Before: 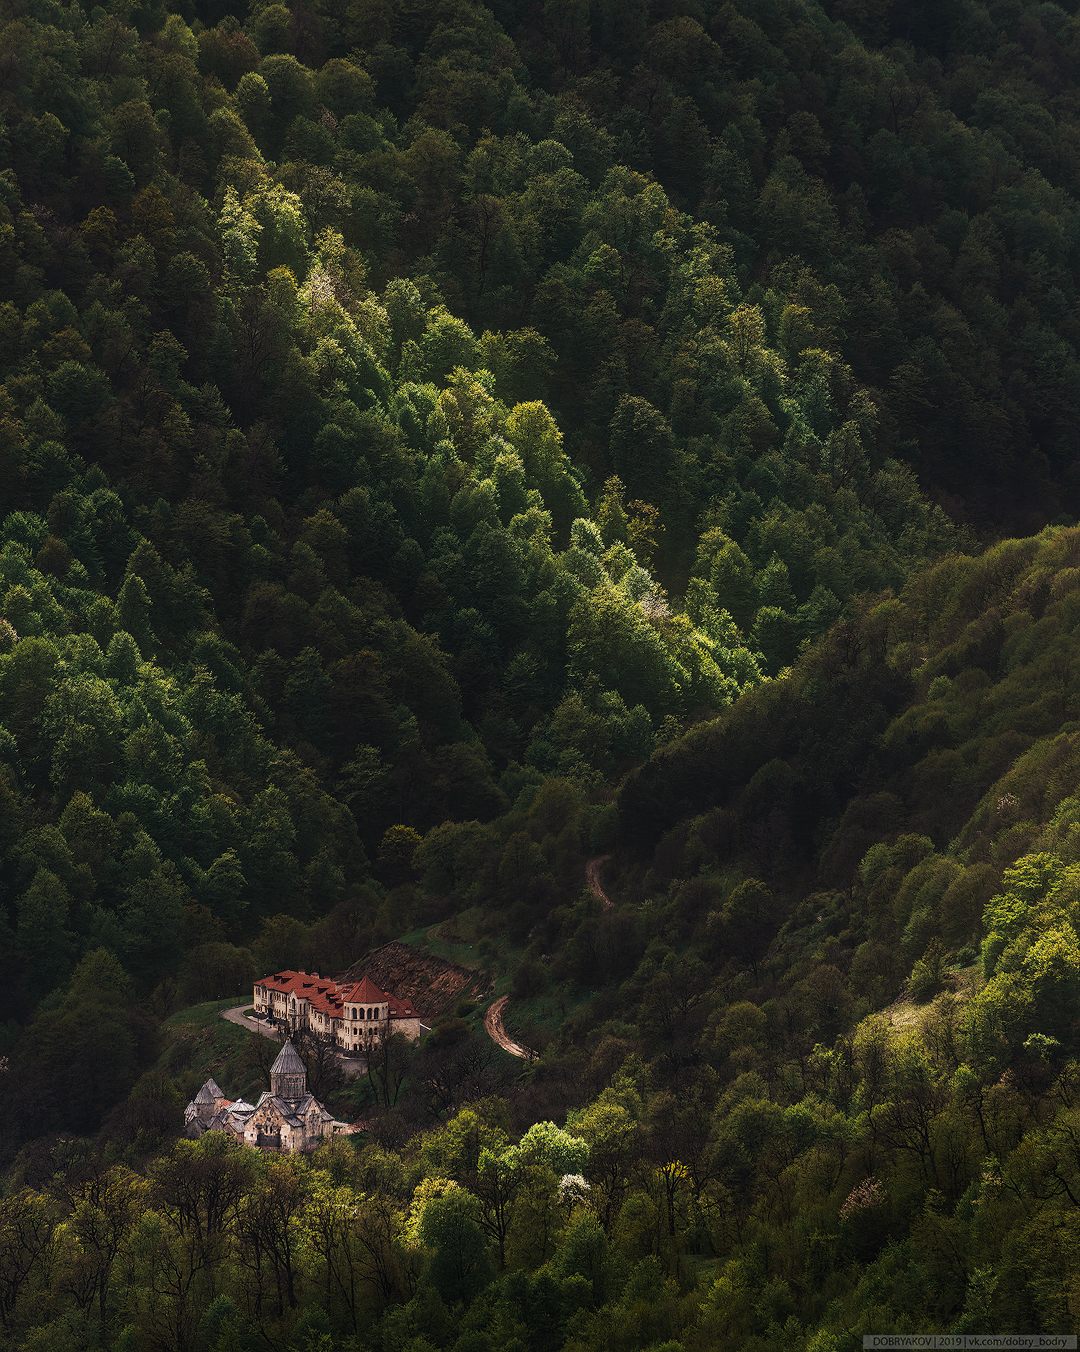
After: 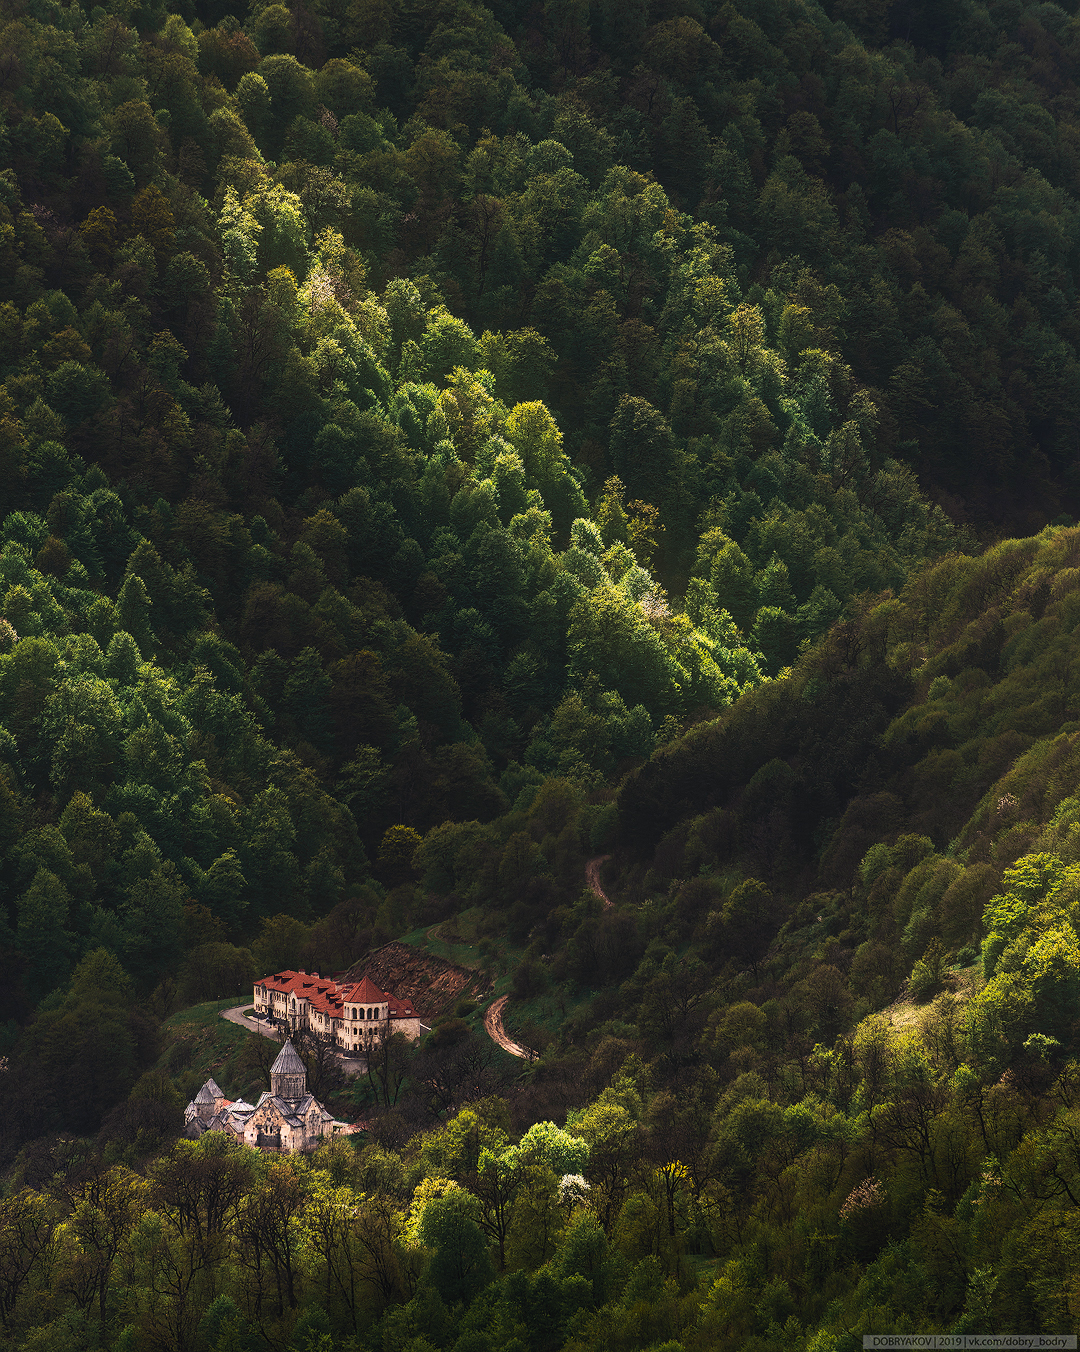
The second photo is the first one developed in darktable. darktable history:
contrast brightness saturation: contrast 0.204, brightness 0.17, saturation 0.225
